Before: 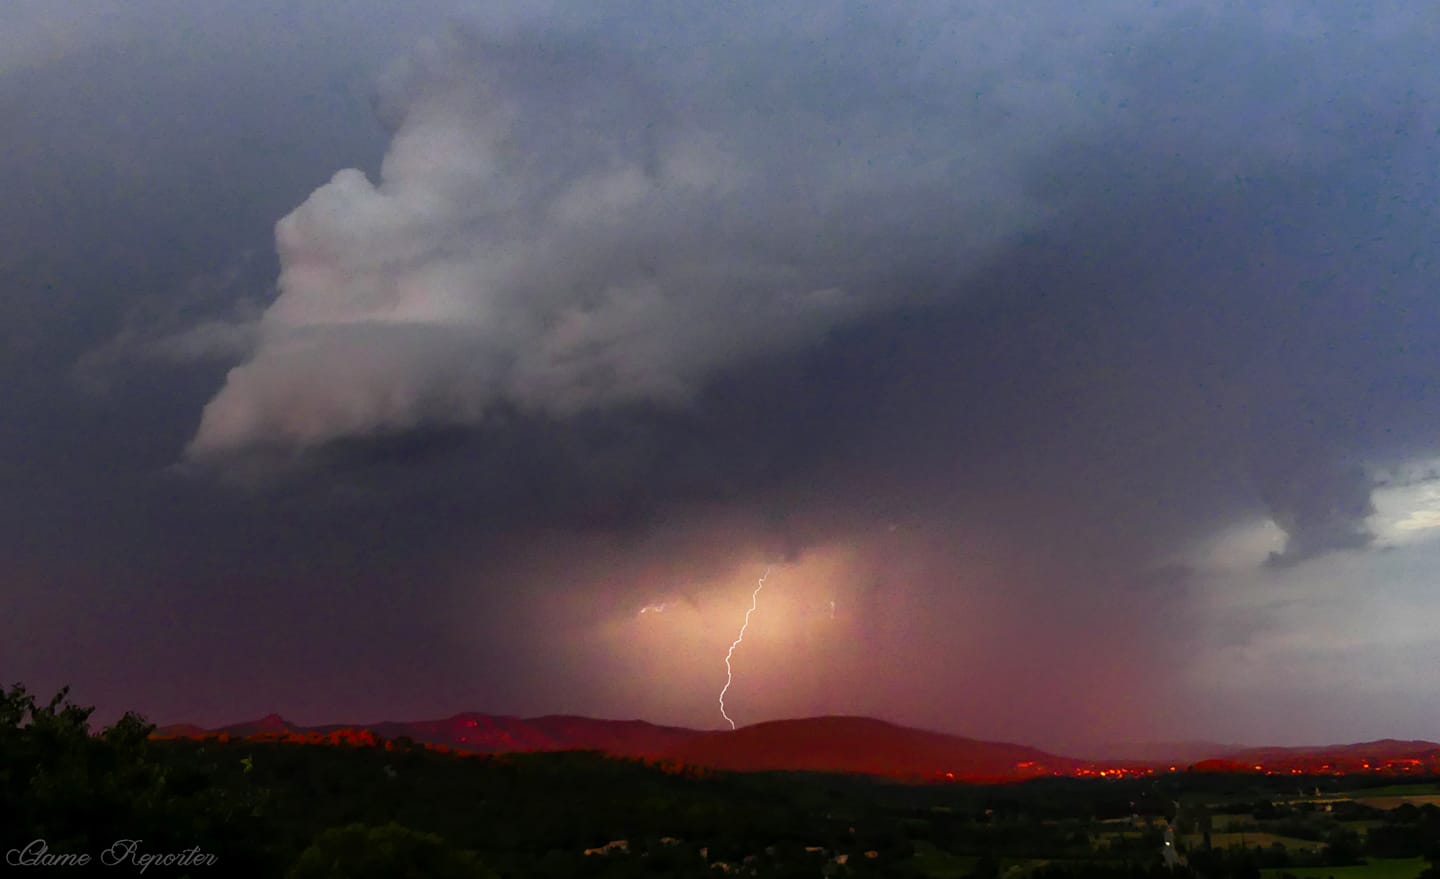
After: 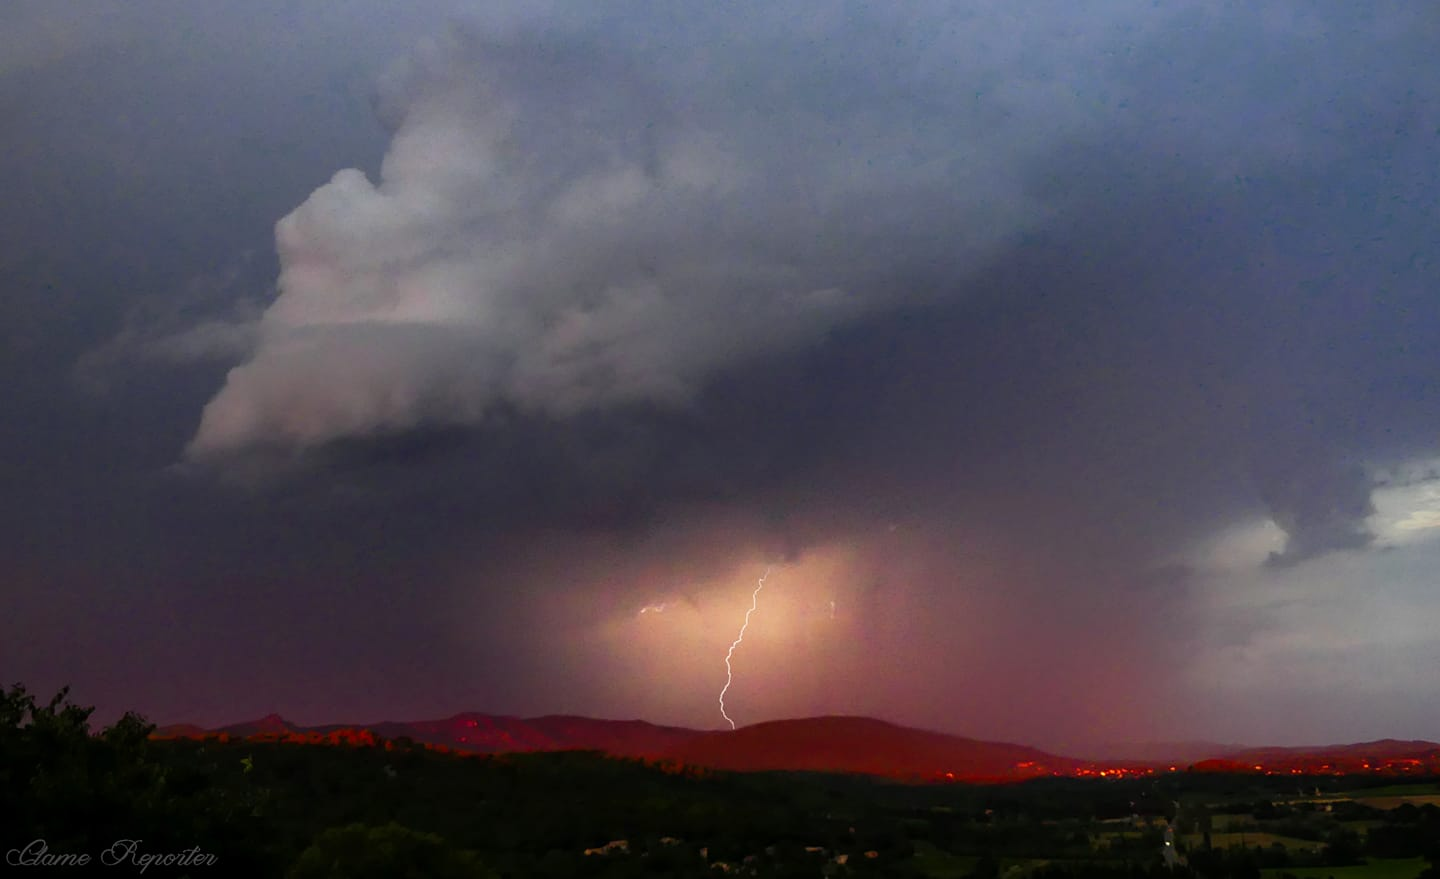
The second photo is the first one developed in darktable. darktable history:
vignetting: saturation 0.001
